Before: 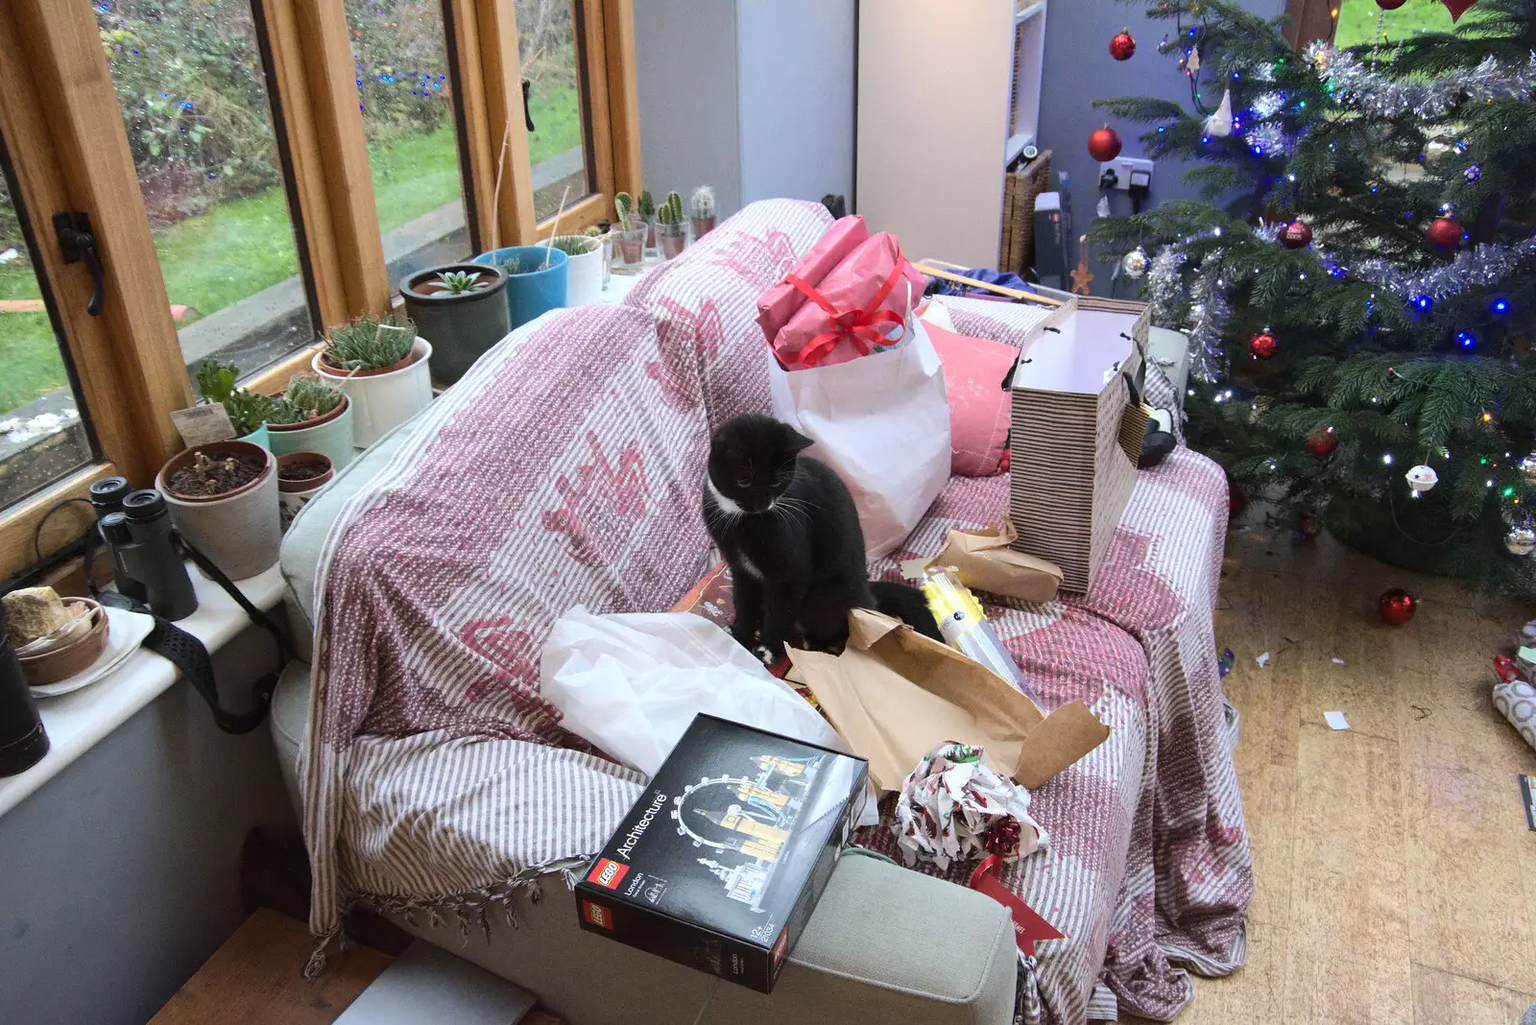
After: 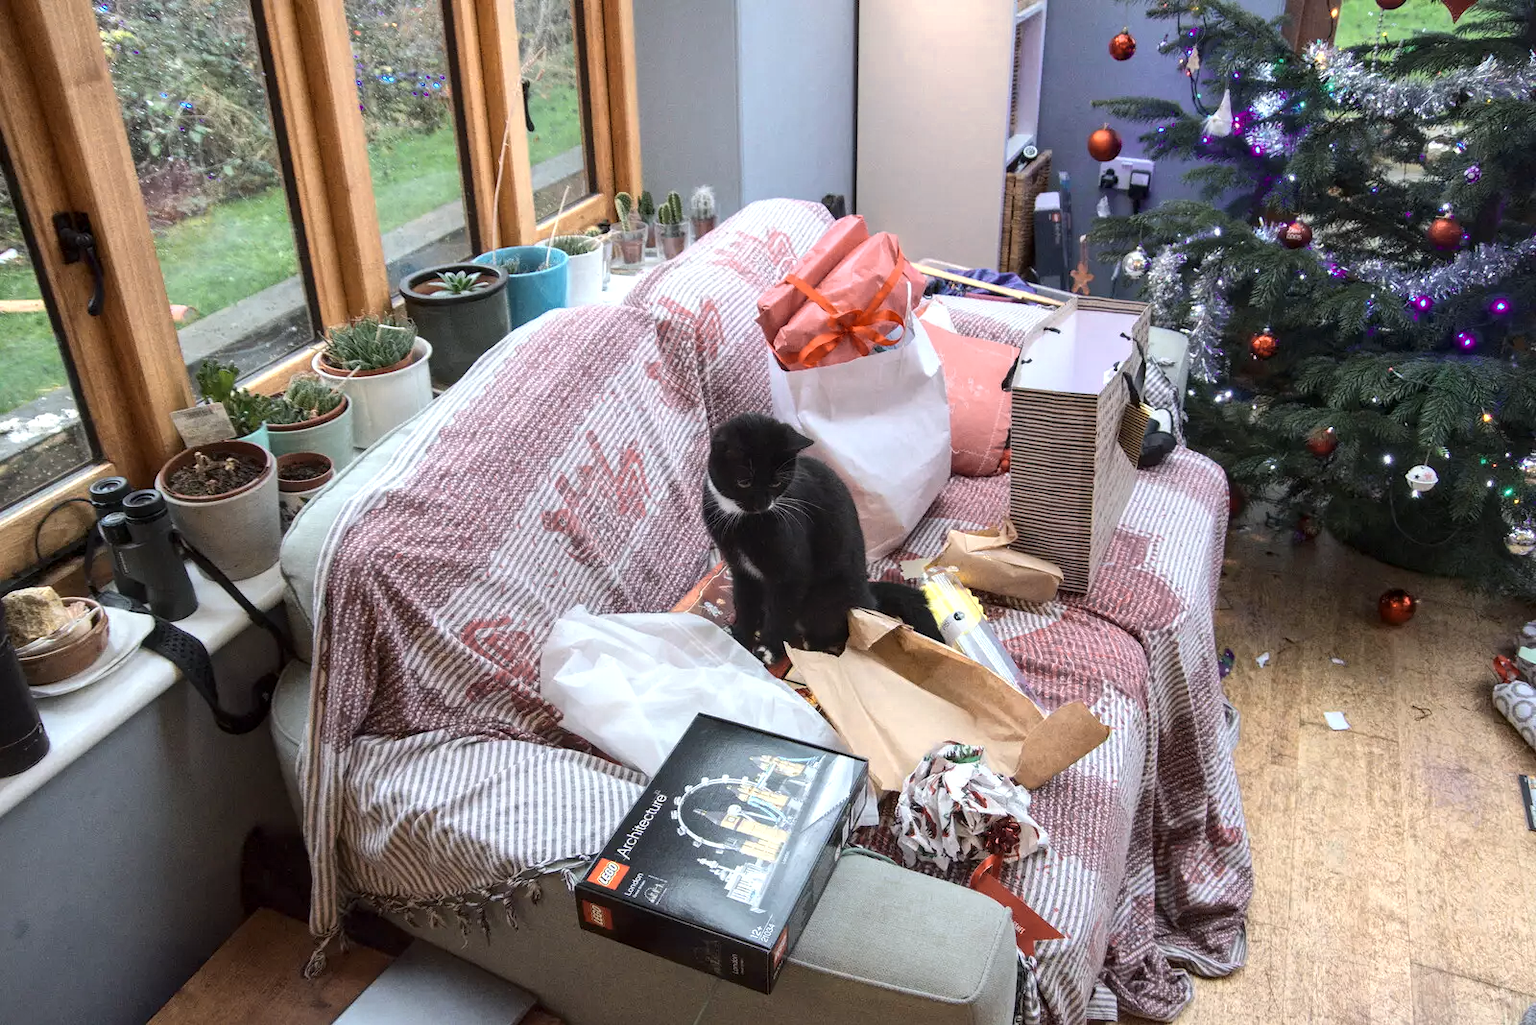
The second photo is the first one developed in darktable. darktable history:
local contrast: on, module defaults
color zones: curves: ch0 [(0.018, 0.548) (0.197, 0.654) (0.425, 0.447) (0.605, 0.658) (0.732, 0.579)]; ch1 [(0.105, 0.531) (0.224, 0.531) (0.386, 0.39) (0.618, 0.456) (0.732, 0.456) (0.956, 0.421)]; ch2 [(0.039, 0.583) (0.215, 0.465) (0.399, 0.544) (0.465, 0.548) (0.614, 0.447) (0.724, 0.43) (0.882, 0.623) (0.956, 0.632)]
